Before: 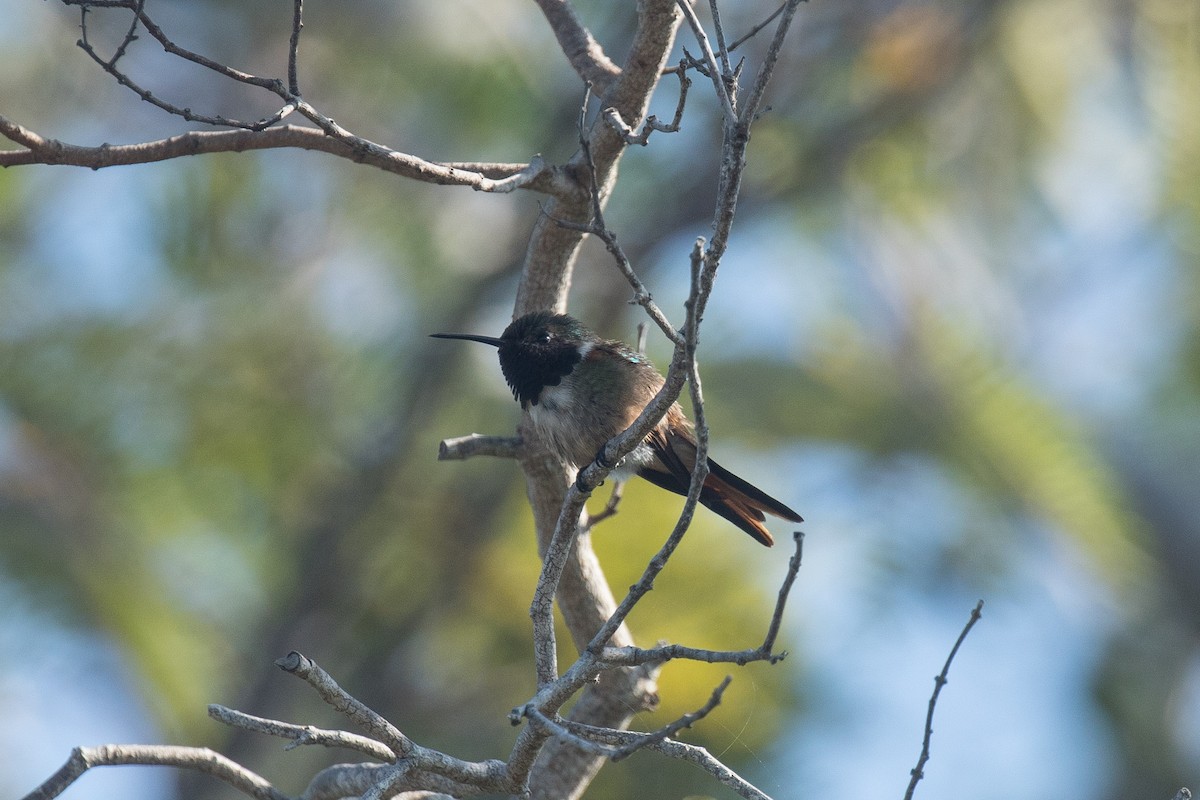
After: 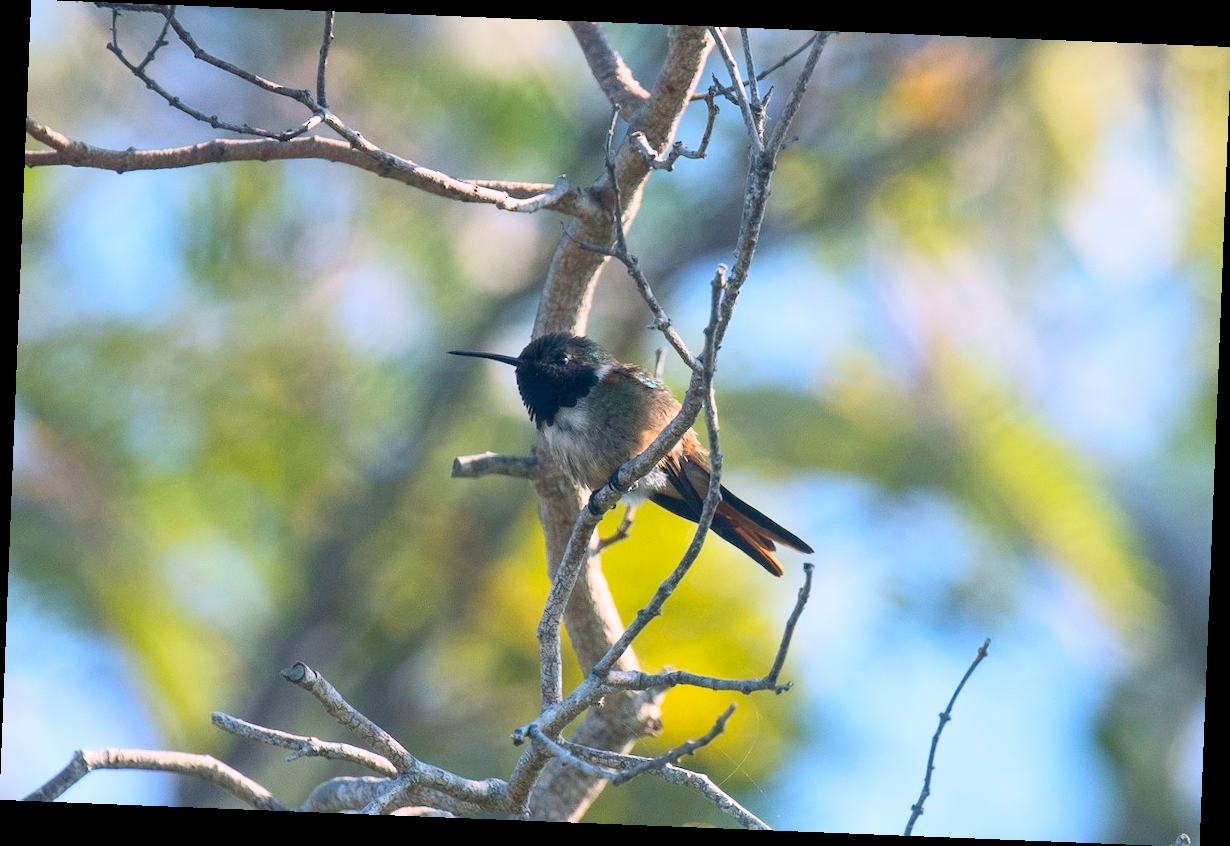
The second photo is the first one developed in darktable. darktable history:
rotate and perspective: rotation 2.27°, automatic cropping off
contrast brightness saturation: contrast 0.24, brightness 0.26, saturation 0.39
color balance rgb: shadows lift › chroma 2%, shadows lift › hue 217.2°, power › chroma 0.25%, power › hue 60°, highlights gain › chroma 1.5%, highlights gain › hue 309.6°, global offset › luminance -0.5%, perceptual saturation grading › global saturation 15%, global vibrance 20%
